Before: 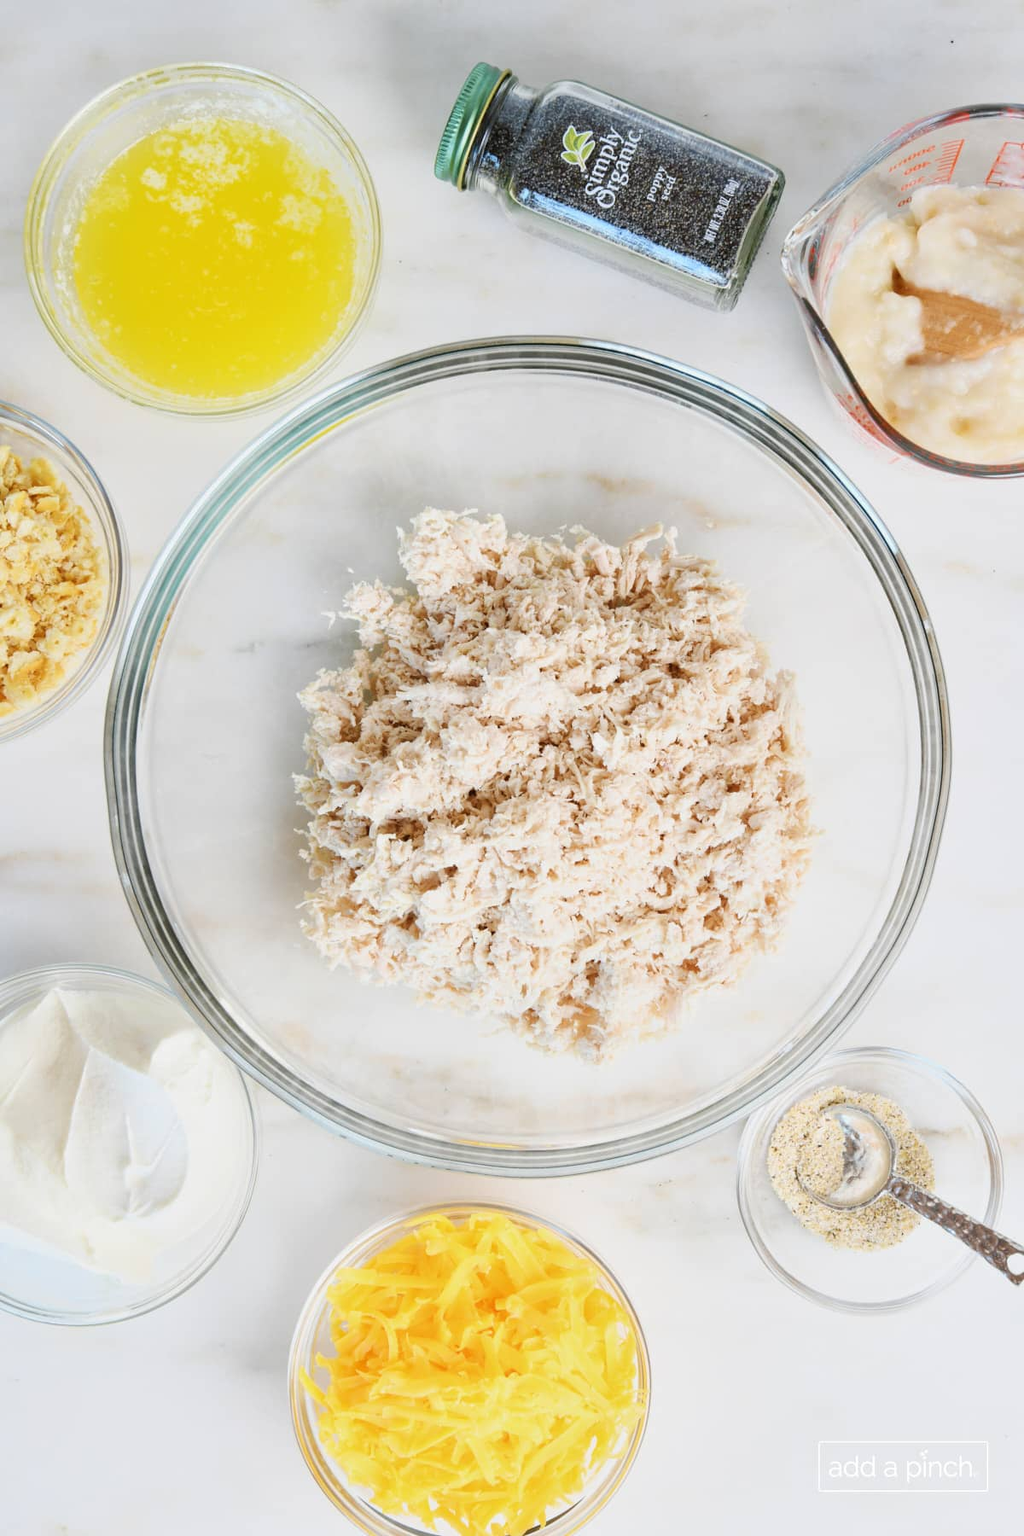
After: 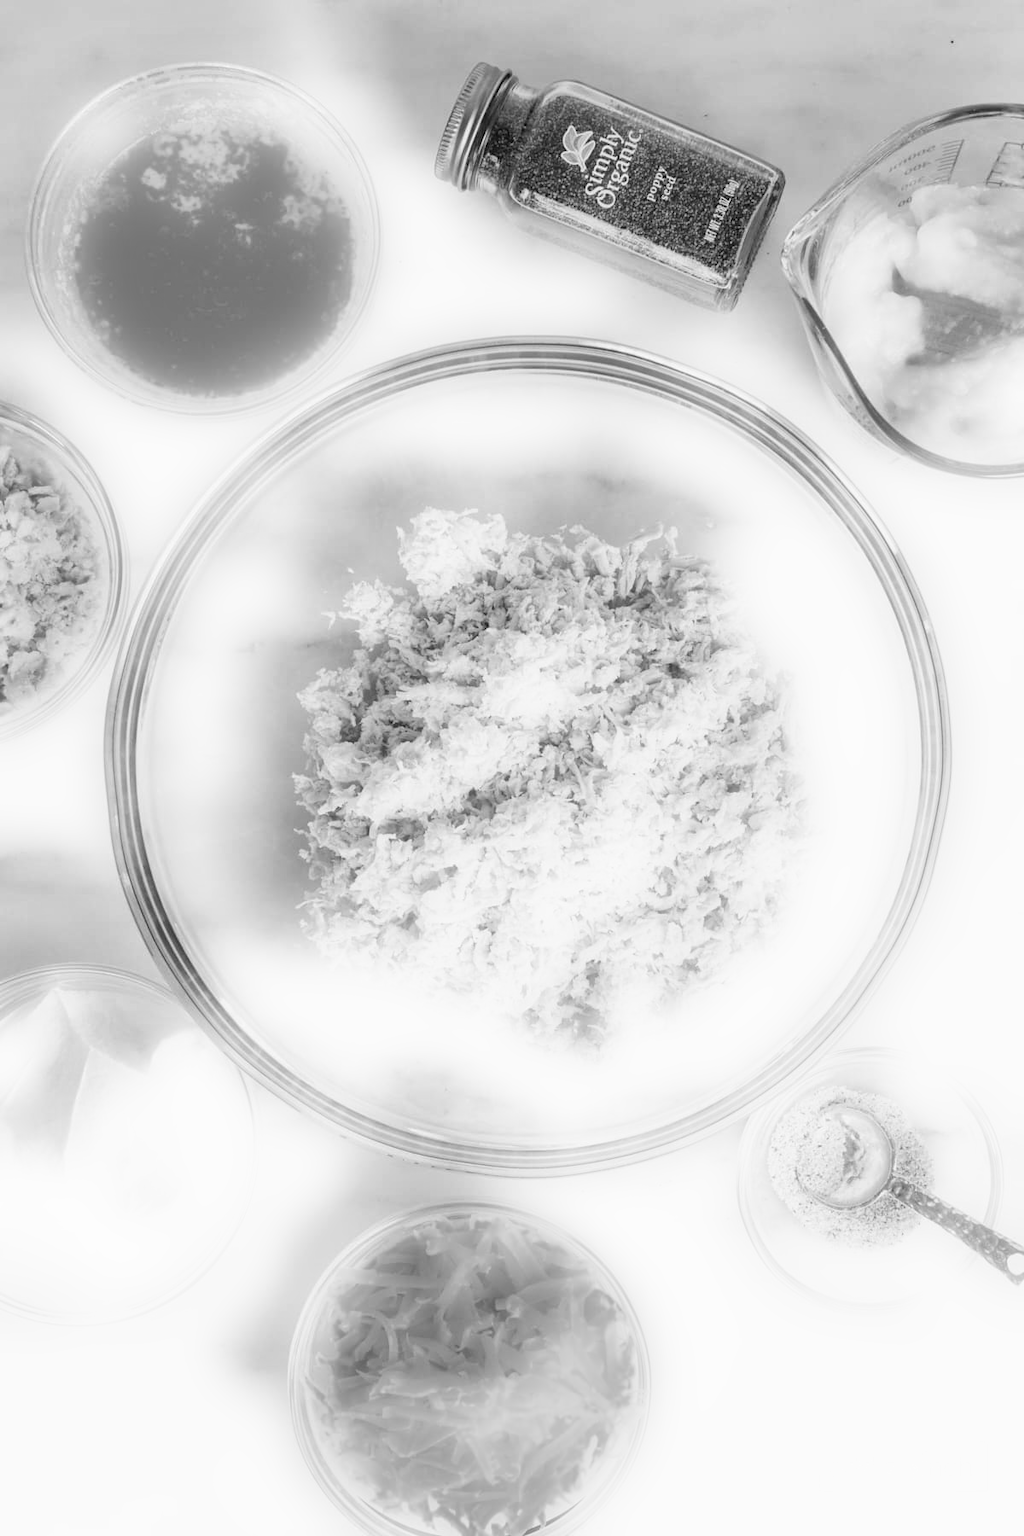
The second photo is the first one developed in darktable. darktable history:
bloom: size 5%, threshold 95%, strength 15%
white balance: red 0.954, blue 1.079
monochrome: a -11.7, b 1.62, size 0.5, highlights 0.38
